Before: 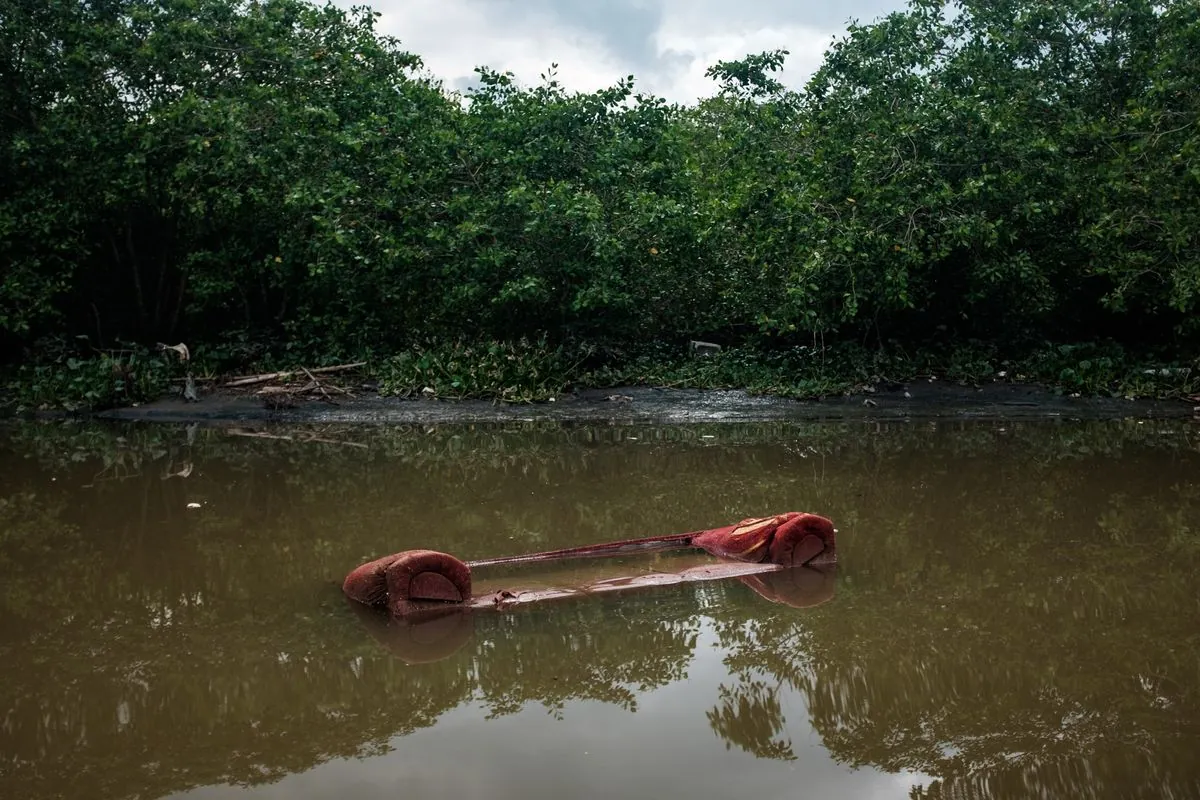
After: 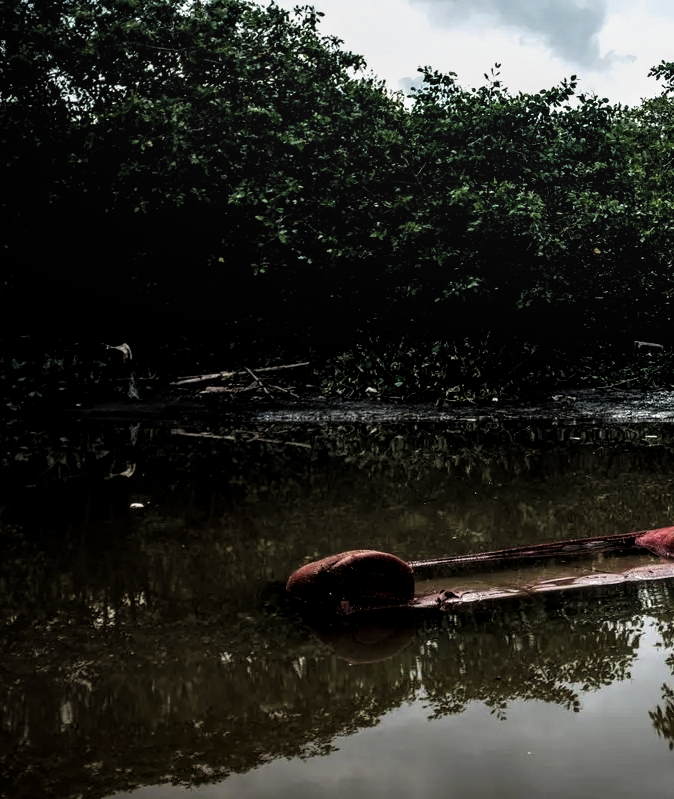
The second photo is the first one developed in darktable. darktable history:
exposure: exposure -0.379 EV, compensate highlight preservation false
local contrast: detail 130%
filmic rgb: black relative exposure -8.24 EV, white relative exposure 2.23 EV, hardness 7.06, latitude 85.68%, contrast 1.695, highlights saturation mix -4.07%, shadows ↔ highlights balance -1.9%, color science v6 (2022)
crop: left 4.79%, right 39.032%
